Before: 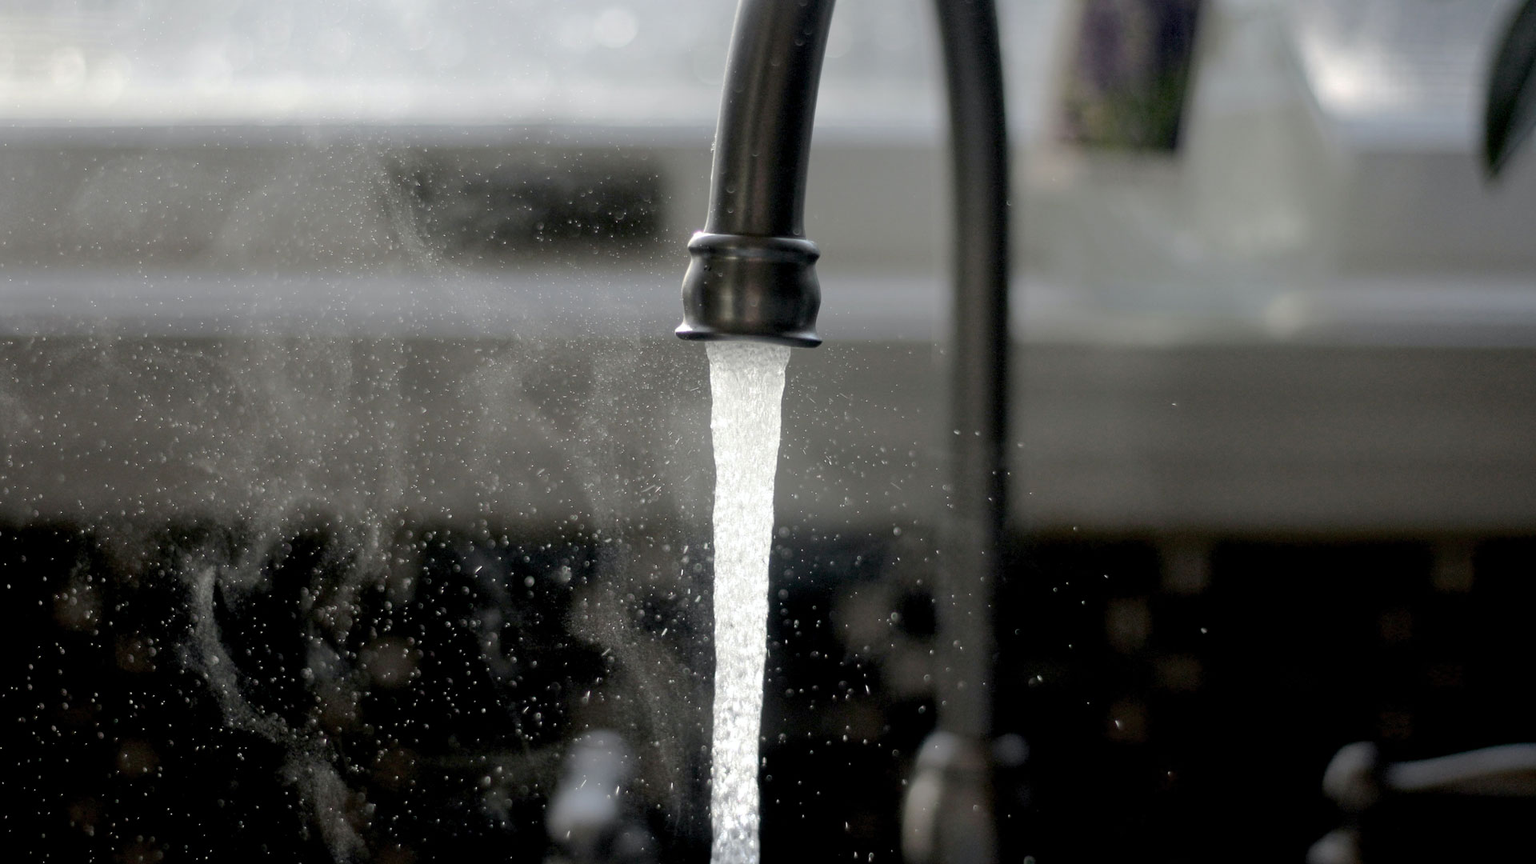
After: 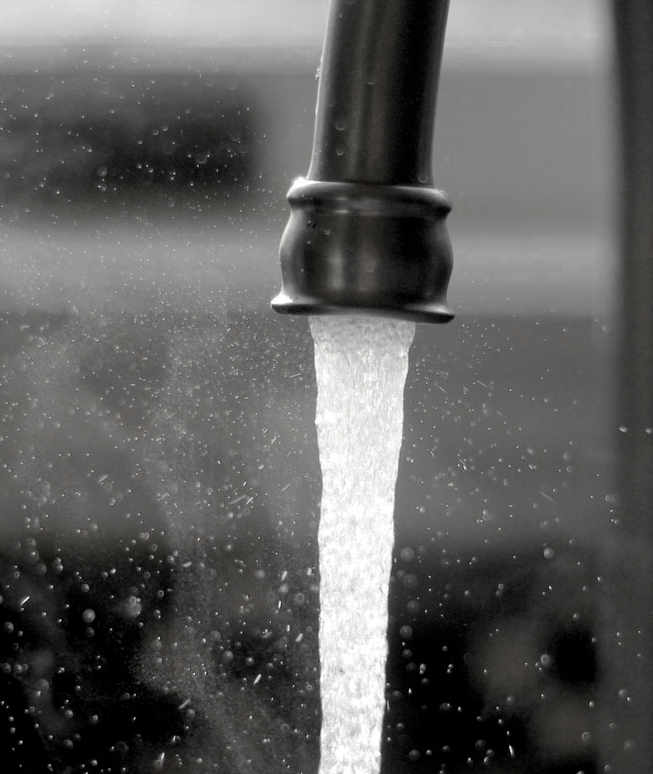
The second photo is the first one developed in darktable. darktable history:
crop and rotate: left 29.859%, top 10.38%, right 36.097%, bottom 17.952%
color zones: curves: ch0 [(0, 0.613) (0.01, 0.613) (0.245, 0.448) (0.498, 0.529) (0.642, 0.665) (0.879, 0.777) (0.99, 0.613)]; ch1 [(0, 0.035) (0.121, 0.189) (0.259, 0.197) (0.415, 0.061) (0.589, 0.022) (0.732, 0.022) (0.857, 0.026) (0.991, 0.053)]
base curve: exposure shift 0.574, preserve colors none
color balance rgb: linear chroma grading › global chroma 0.325%, perceptual saturation grading › global saturation 8.96%, global vibrance 20%
